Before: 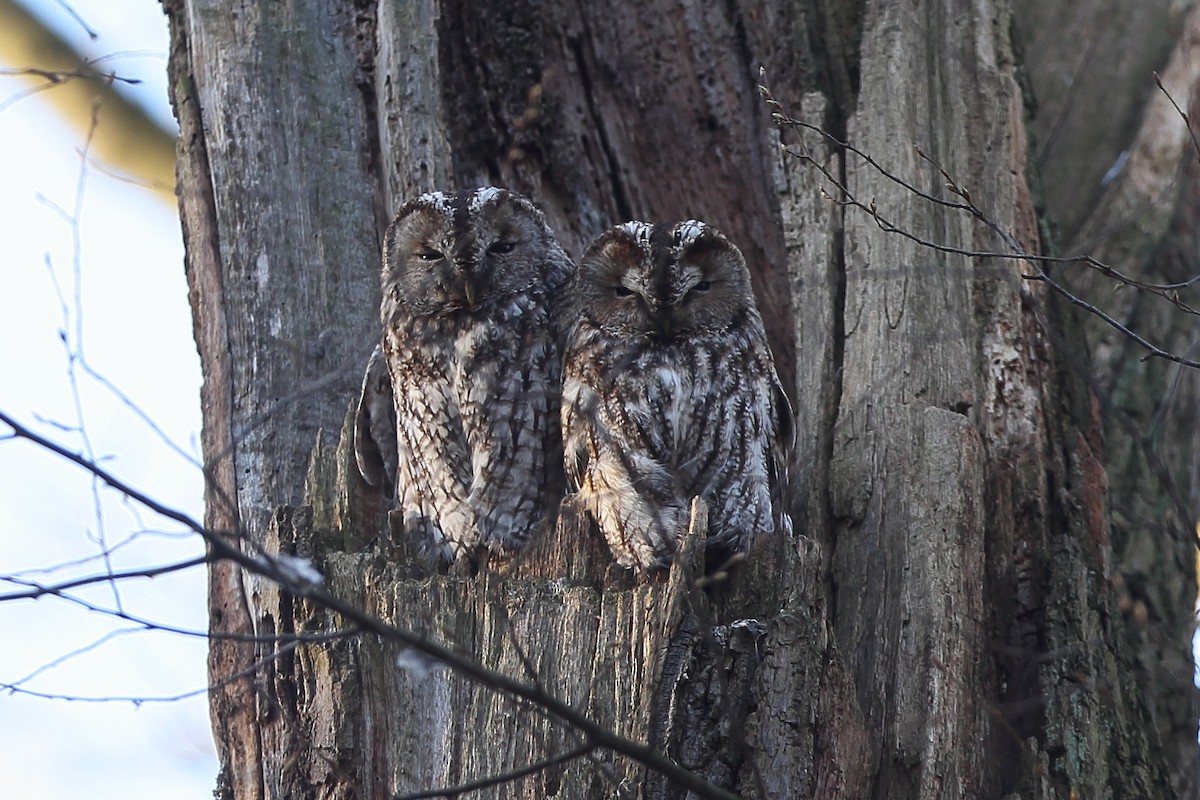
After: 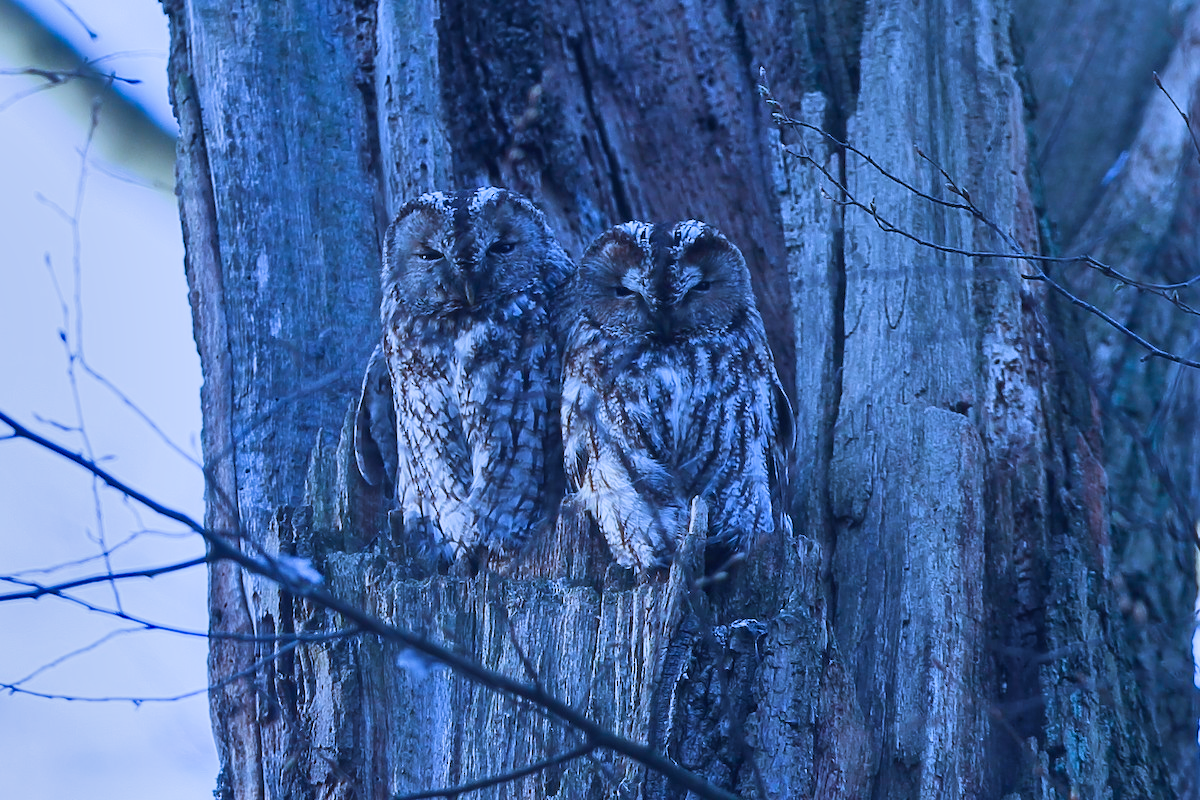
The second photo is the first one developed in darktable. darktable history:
sigmoid: contrast 1.22, skew 0.65
shadows and highlights: soften with gaussian
color calibration: illuminant as shot in camera, x 0.462, y 0.419, temperature 2651.64 K
